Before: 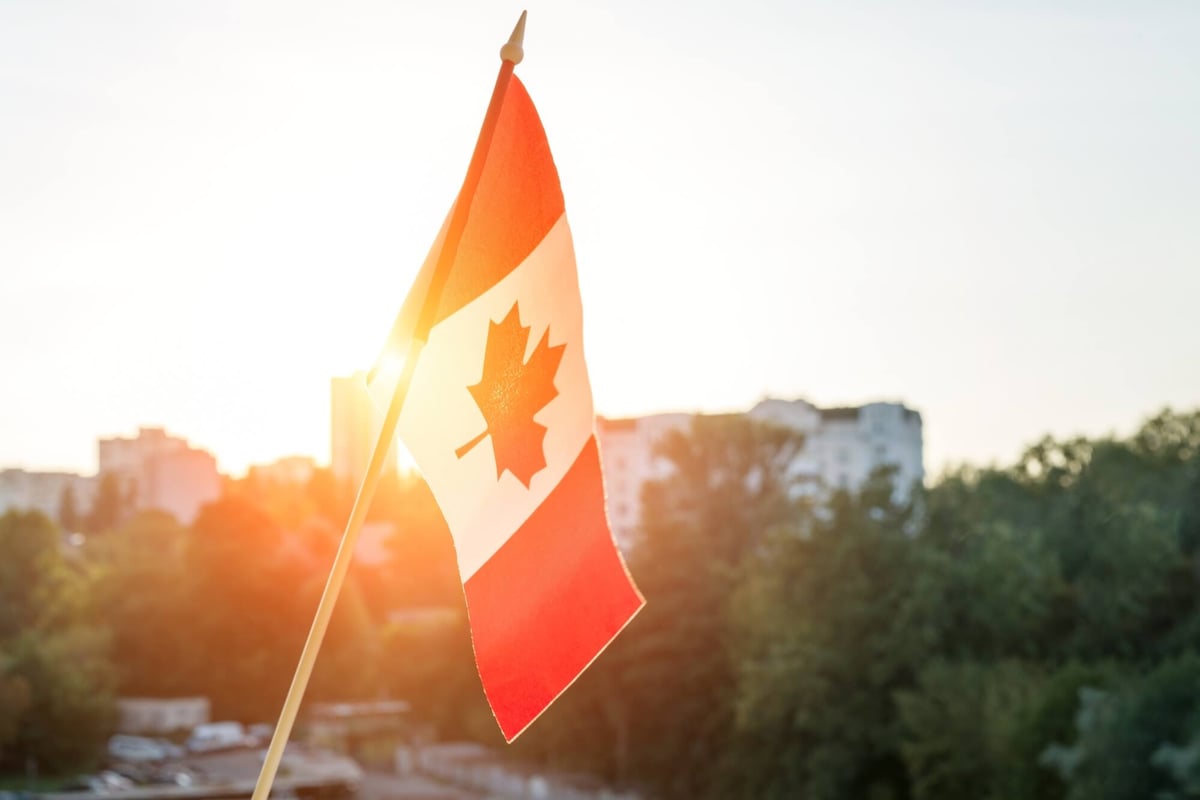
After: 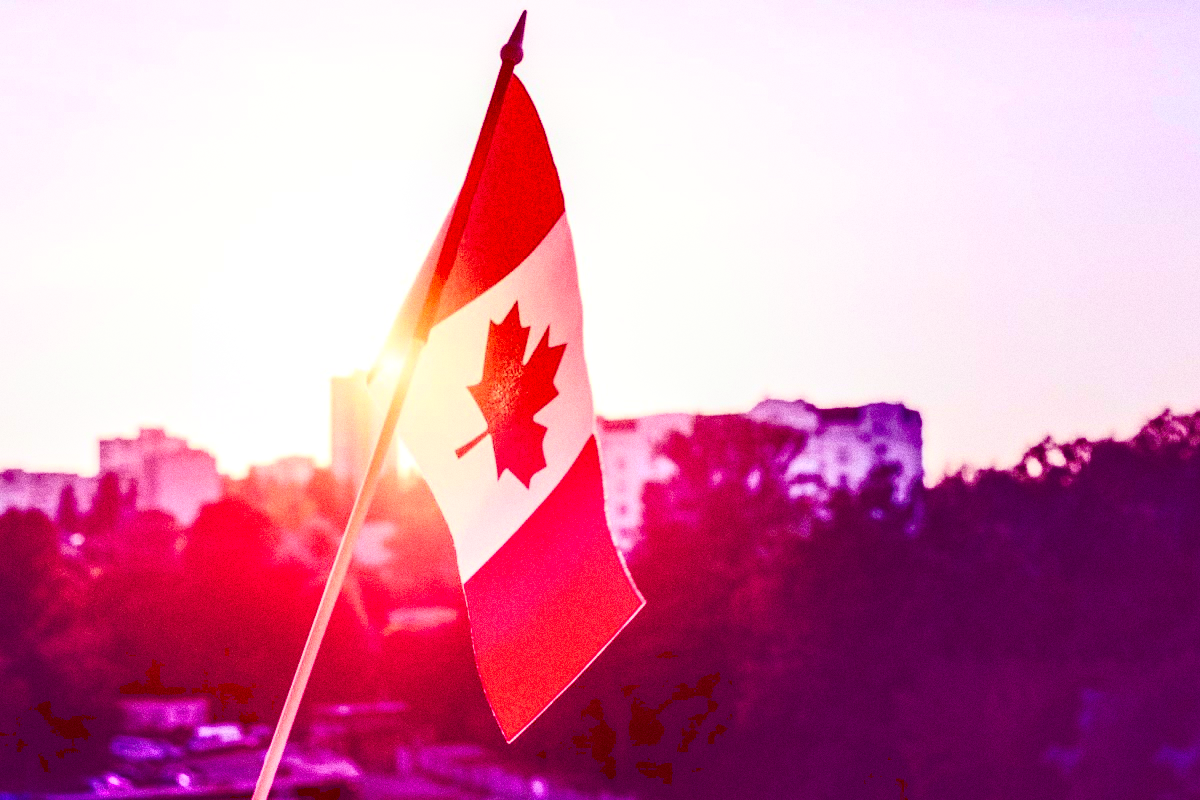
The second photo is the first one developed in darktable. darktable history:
velvia: on, module defaults
exposure: compensate highlight preservation false
contrast brightness saturation: contrast 0.4, brightness 0.05, saturation 0.25
color balance: mode lift, gamma, gain (sRGB), lift [1, 1, 0.101, 1]
local contrast: on, module defaults
tone curve: curves: ch0 [(0, 0) (0.003, 0.177) (0.011, 0.177) (0.025, 0.176) (0.044, 0.178) (0.069, 0.186) (0.1, 0.194) (0.136, 0.203) (0.177, 0.223) (0.224, 0.255) (0.277, 0.305) (0.335, 0.383) (0.399, 0.467) (0.468, 0.546) (0.543, 0.616) (0.623, 0.694) (0.709, 0.764) (0.801, 0.834) (0.898, 0.901) (1, 1)], preserve colors none
shadows and highlights: soften with gaussian
grain: coarseness 11.82 ISO, strength 36.67%, mid-tones bias 74.17%
